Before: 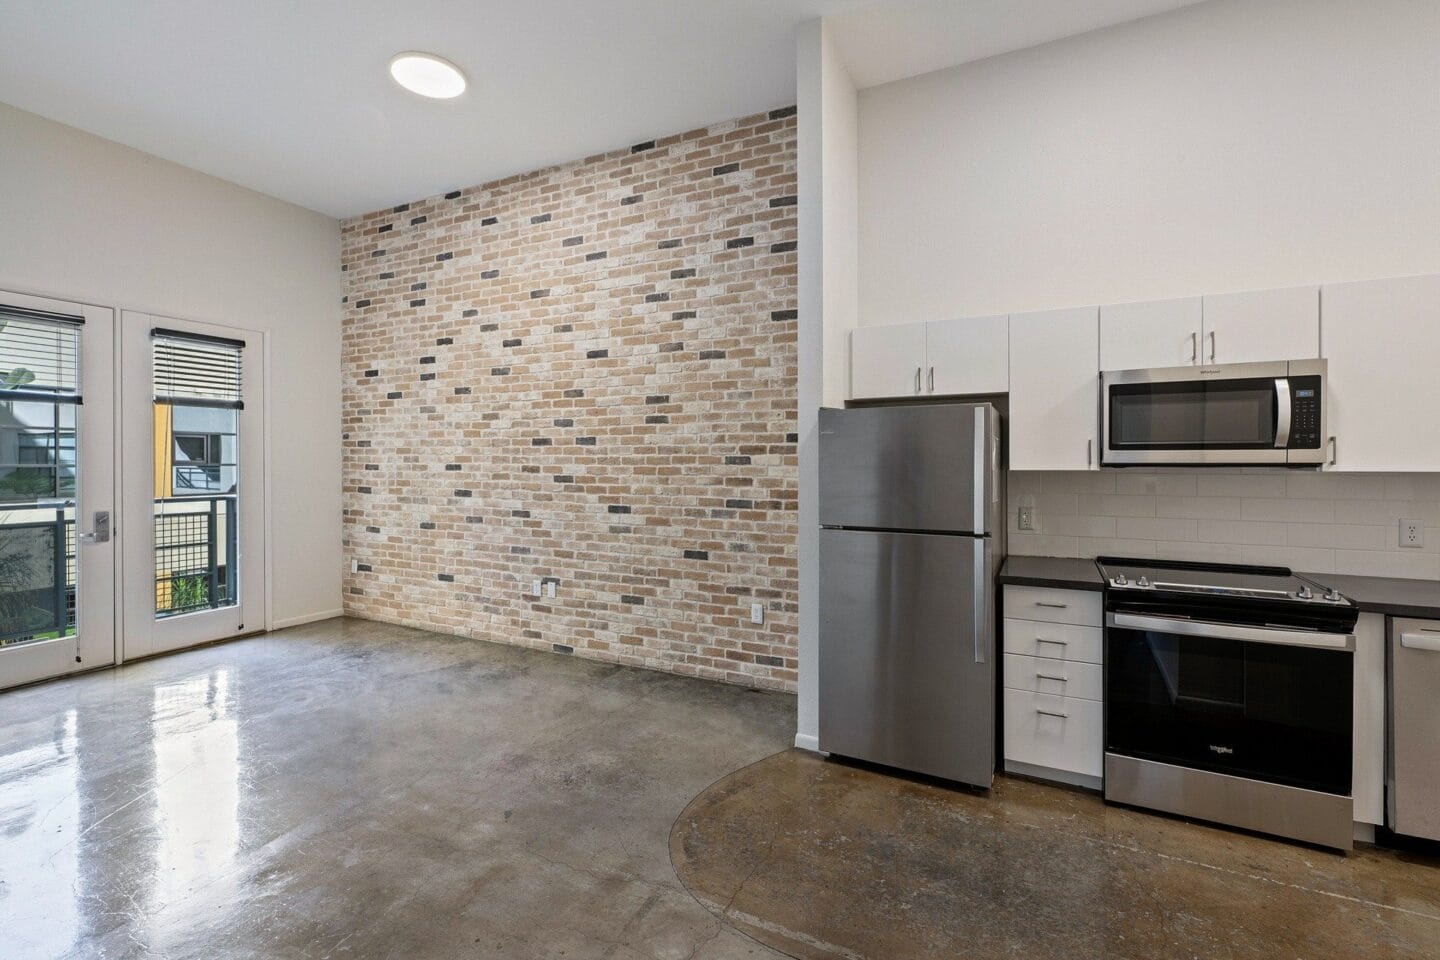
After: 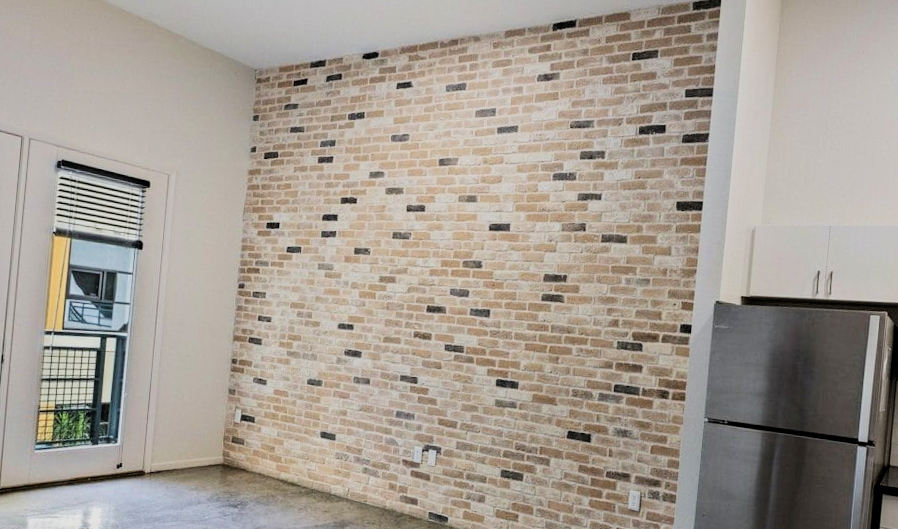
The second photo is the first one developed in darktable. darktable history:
filmic rgb: black relative exposure -5.03 EV, white relative exposure 3.96 EV, hardness 2.89, contrast 1.3, highlights saturation mix -10.45%
velvia: strength 17.48%
crop and rotate: angle -5.34°, left 1.975%, top 6.989%, right 27.214%, bottom 30.377%
